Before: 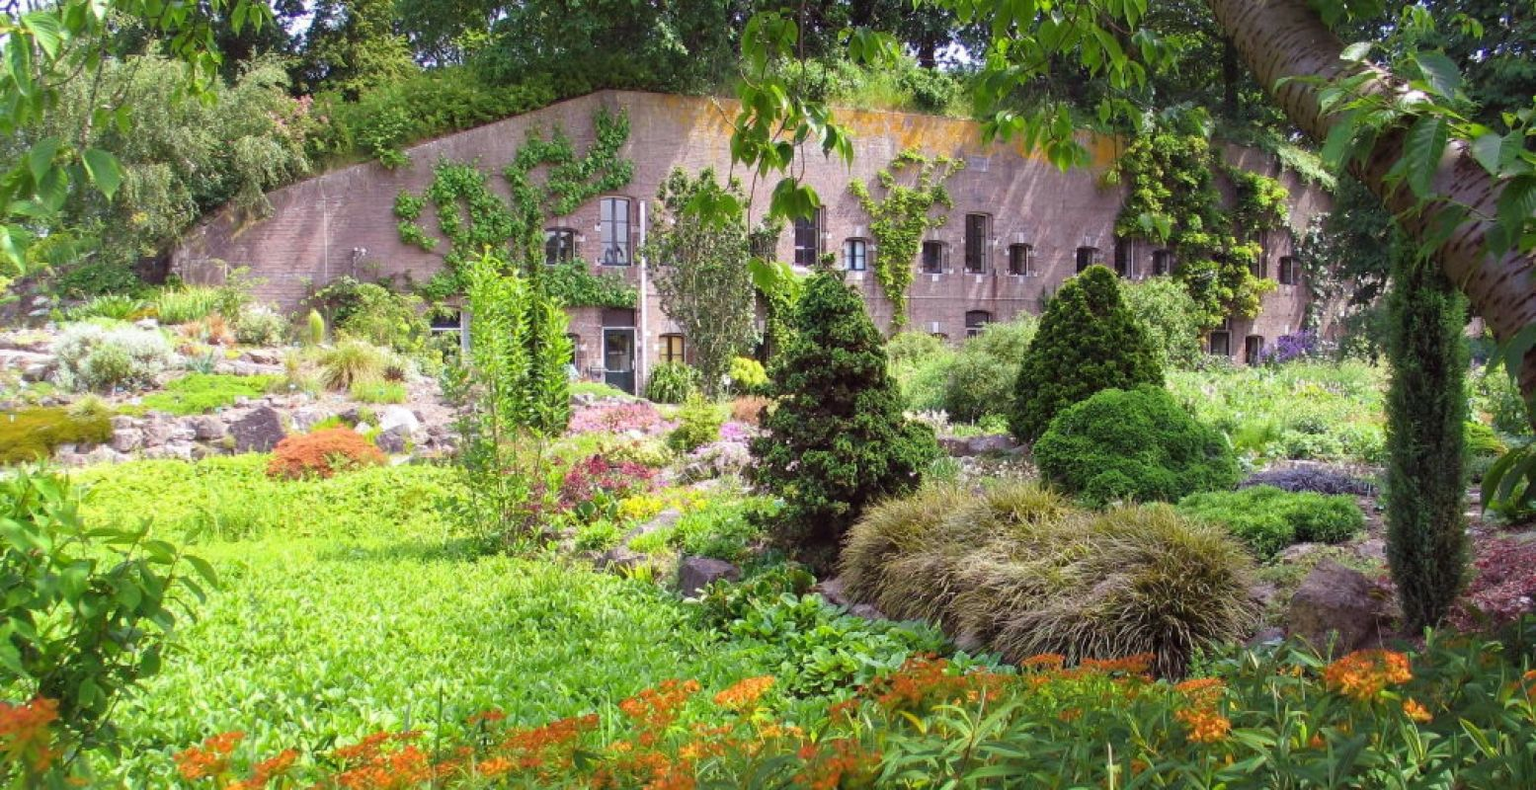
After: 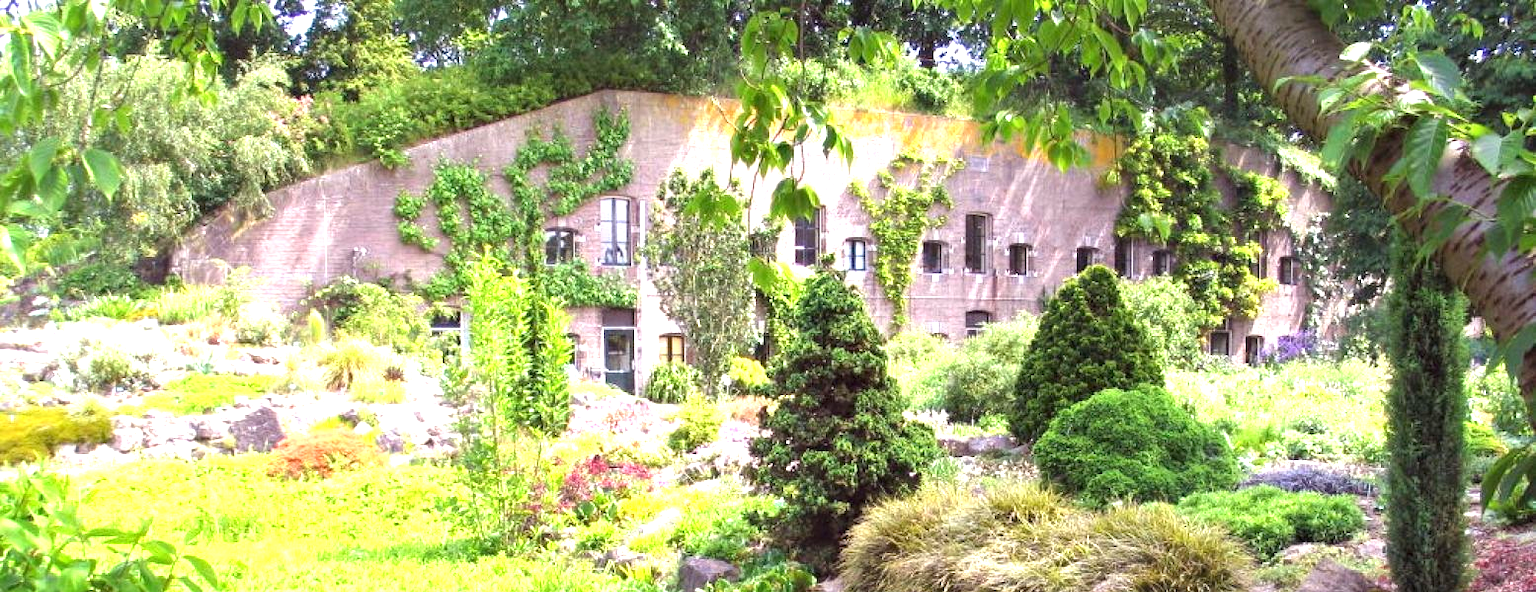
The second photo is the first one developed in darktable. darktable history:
exposure: black level correction 0, exposure 1.2 EV, compensate exposure bias true, compensate highlight preservation false
crop: bottom 24.994%
contrast equalizer: y [[0.609, 0.611, 0.615, 0.613, 0.607, 0.603], [0.504, 0.498, 0.496, 0.499, 0.506, 0.516], [0 ×6], [0 ×6], [0 ×6]], mix 0.156
